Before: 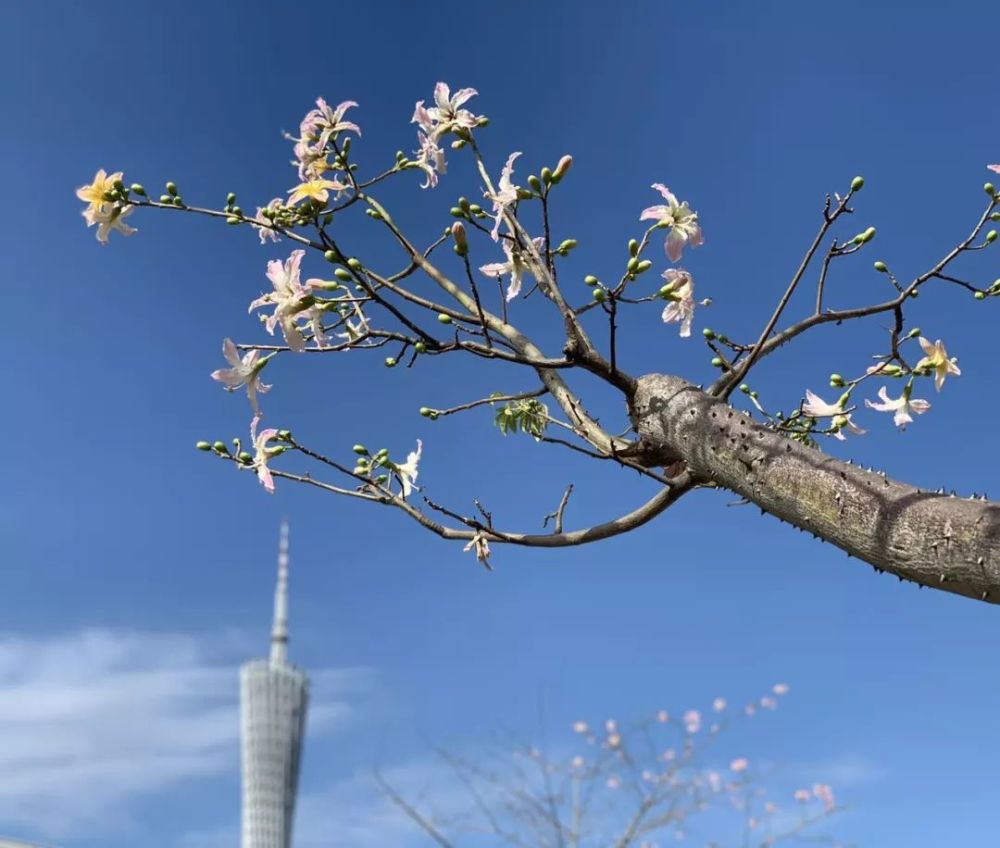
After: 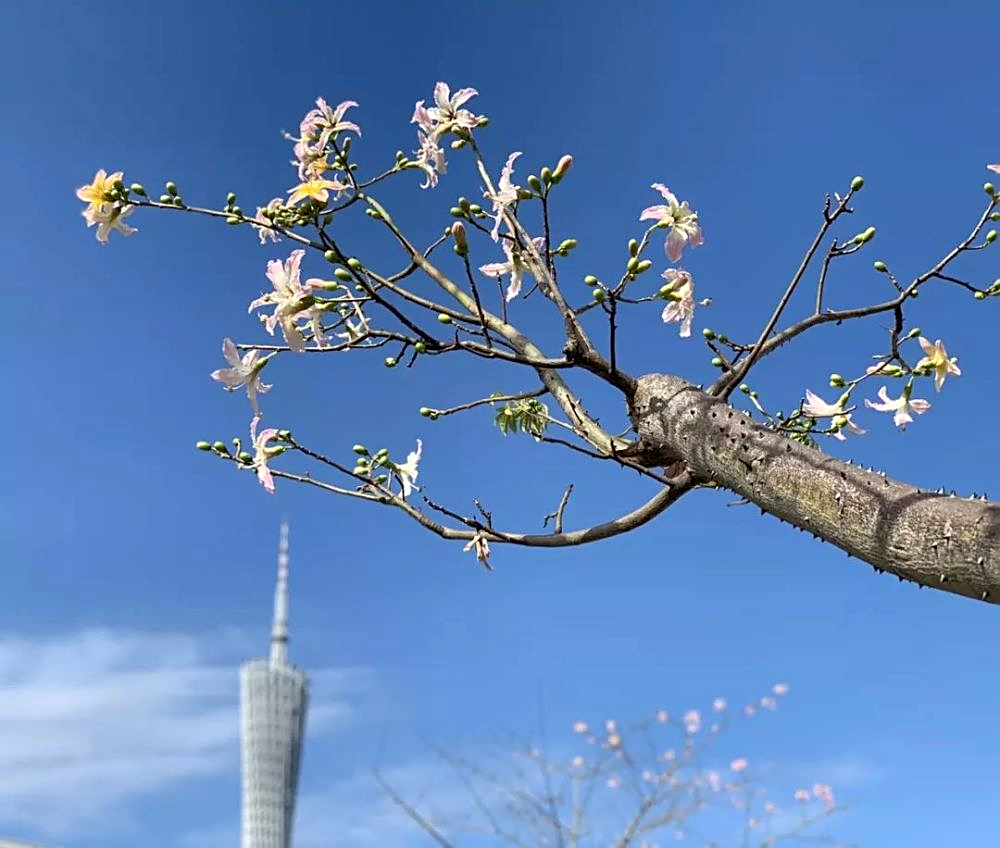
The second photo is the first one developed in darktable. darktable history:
local contrast: highlights 100%, shadows 100%, detail 120%, midtone range 0.2
color zones: curves: ch1 [(0, 0.513) (0.143, 0.524) (0.286, 0.511) (0.429, 0.506) (0.571, 0.503) (0.714, 0.503) (0.857, 0.508) (1, 0.513)]
contrast brightness saturation: contrast 0.03, brightness 0.06, saturation 0.13
sharpen: on, module defaults
